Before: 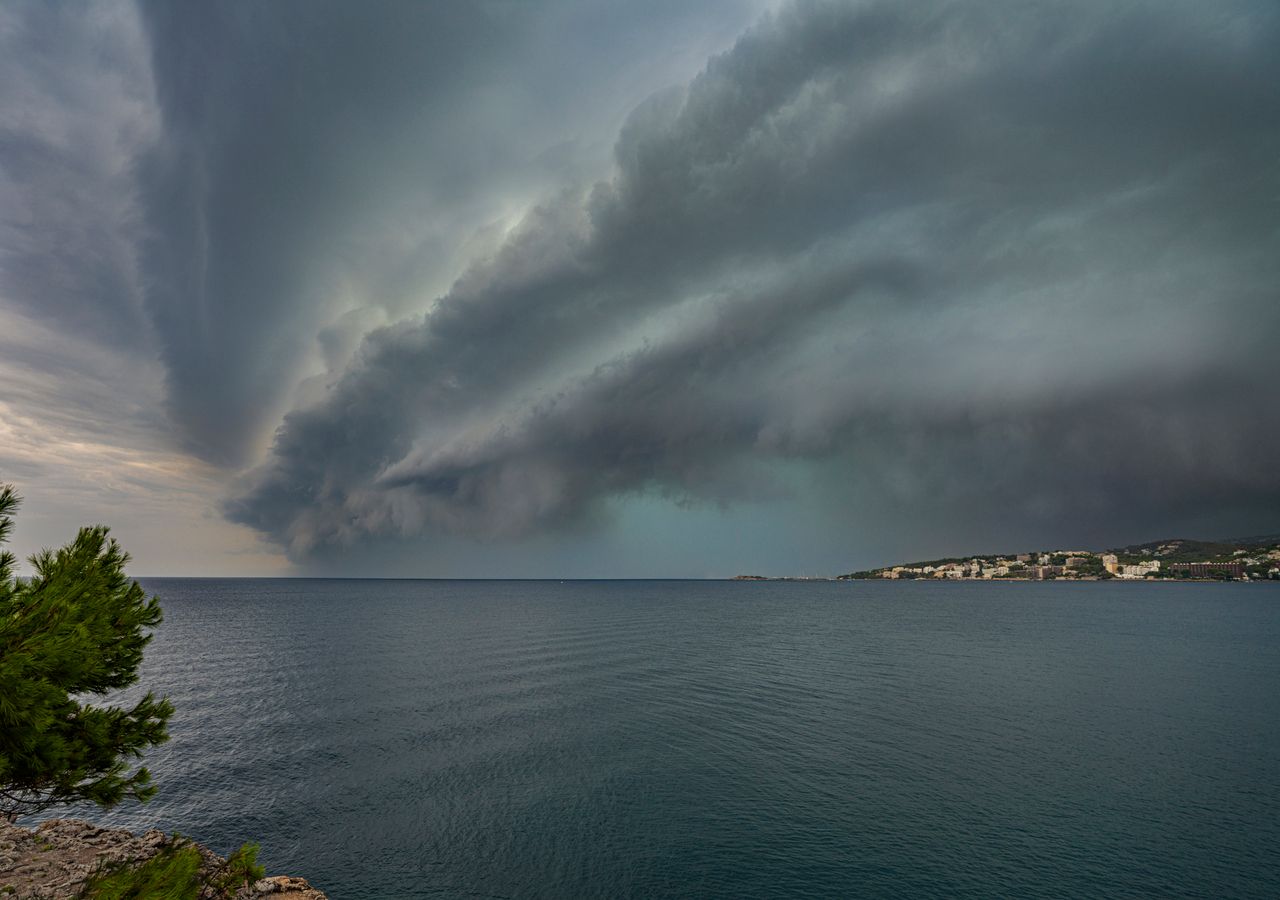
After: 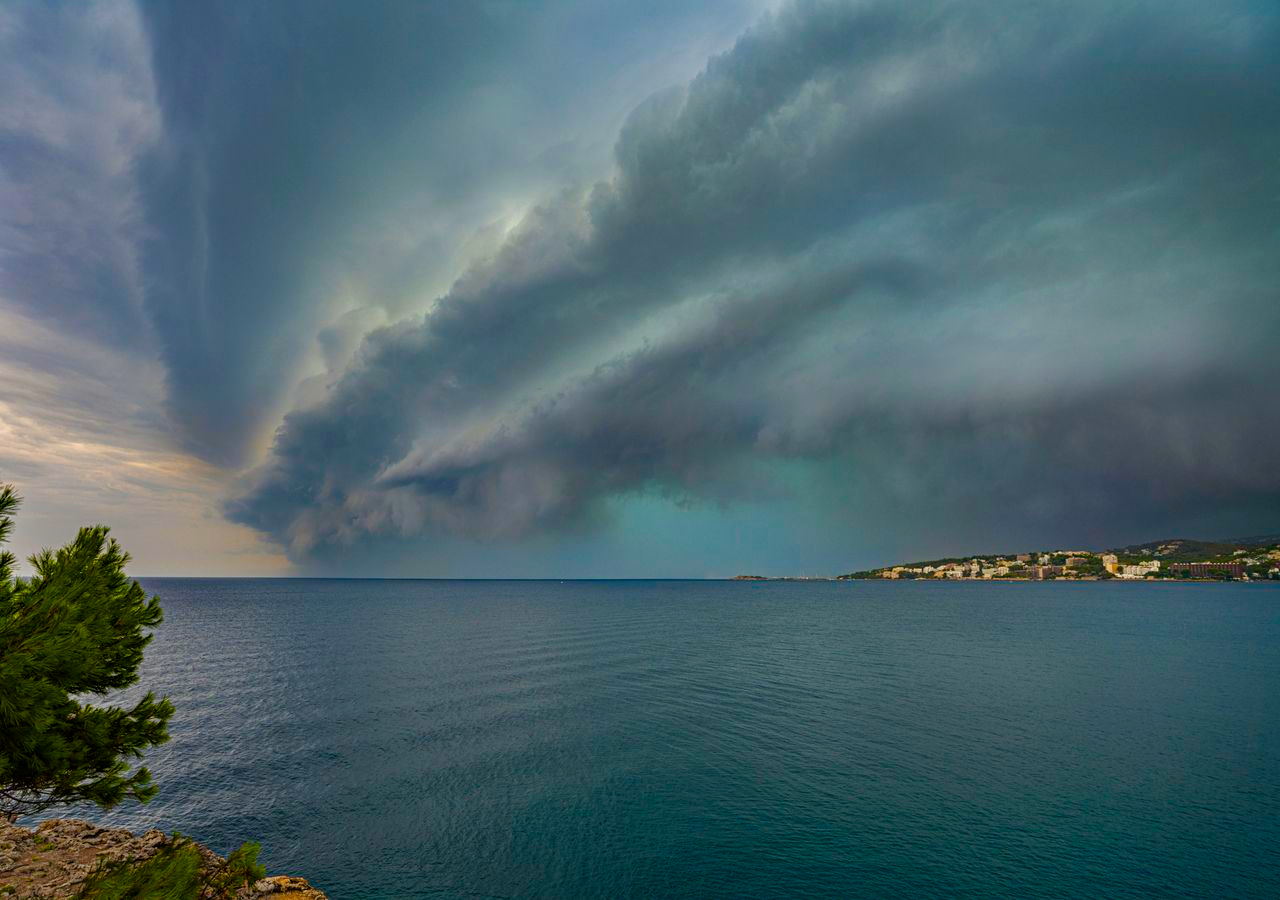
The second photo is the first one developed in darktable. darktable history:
color balance rgb: power › hue 61.52°, perceptual saturation grading › global saturation 23.368%, perceptual saturation grading › highlights -24.17%, perceptual saturation grading › mid-tones 24.463%, perceptual saturation grading › shadows 39.371%, perceptual brilliance grading › global brilliance 4.054%, global vibrance 41.316%
